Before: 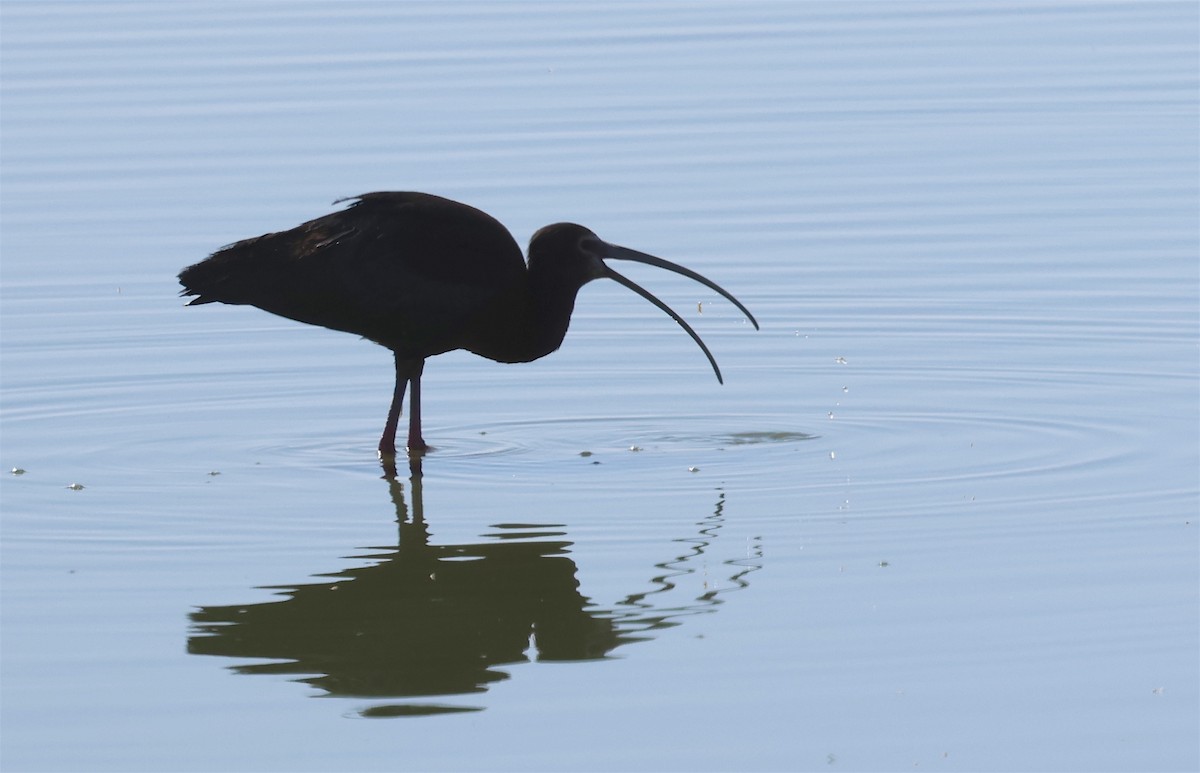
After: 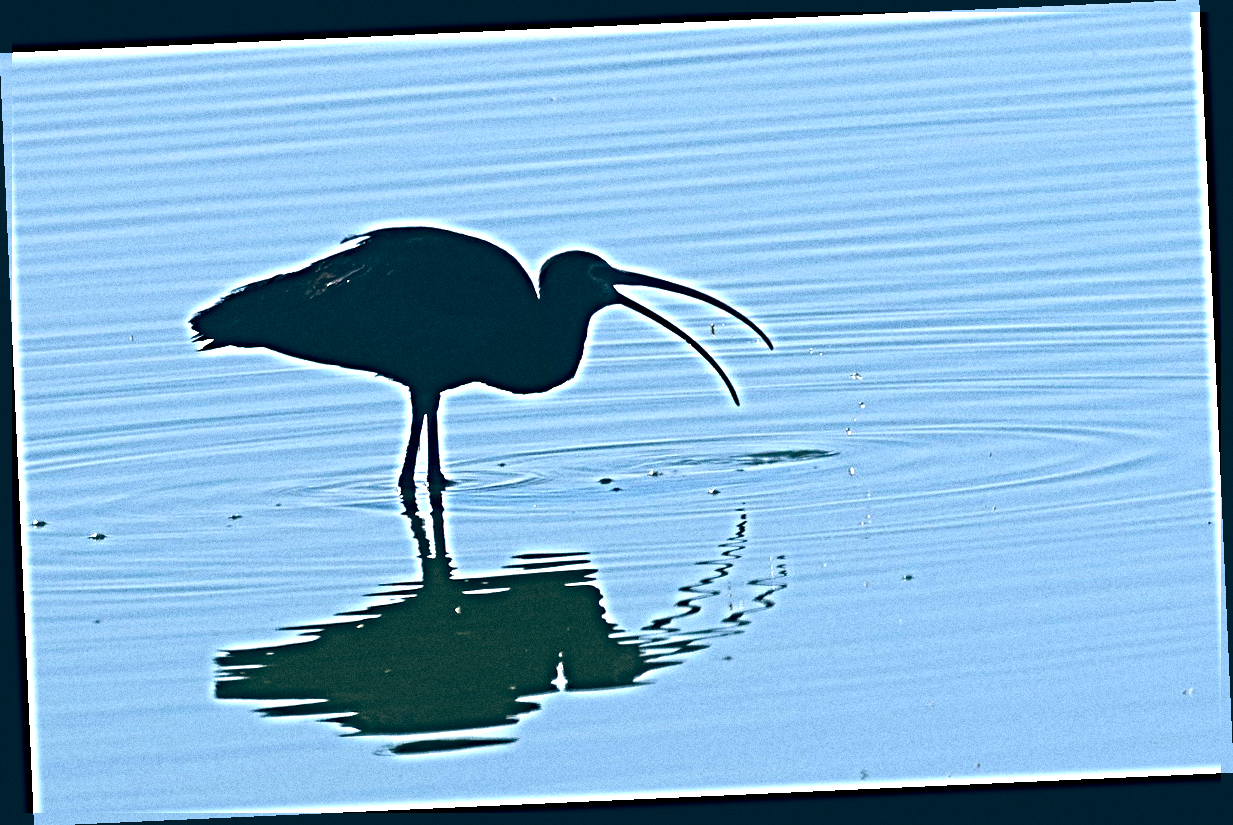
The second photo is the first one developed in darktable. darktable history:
color balance: lift [1.016, 0.983, 1, 1.017], gamma [0.958, 1, 1, 1], gain [0.981, 1.007, 0.993, 1.002], input saturation 118.26%, contrast 13.43%, contrast fulcrum 21.62%, output saturation 82.76%
grain: coarseness 0.09 ISO, strength 40%
white balance: red 0.978, blue 0.999
sharpen: radius 6.3, amount 1.8, threshold 0
rotate and perspective: rotation -2.56°, automatic cropping off
contrast brightness saturation: brightness -0.02, saturation 0.35
